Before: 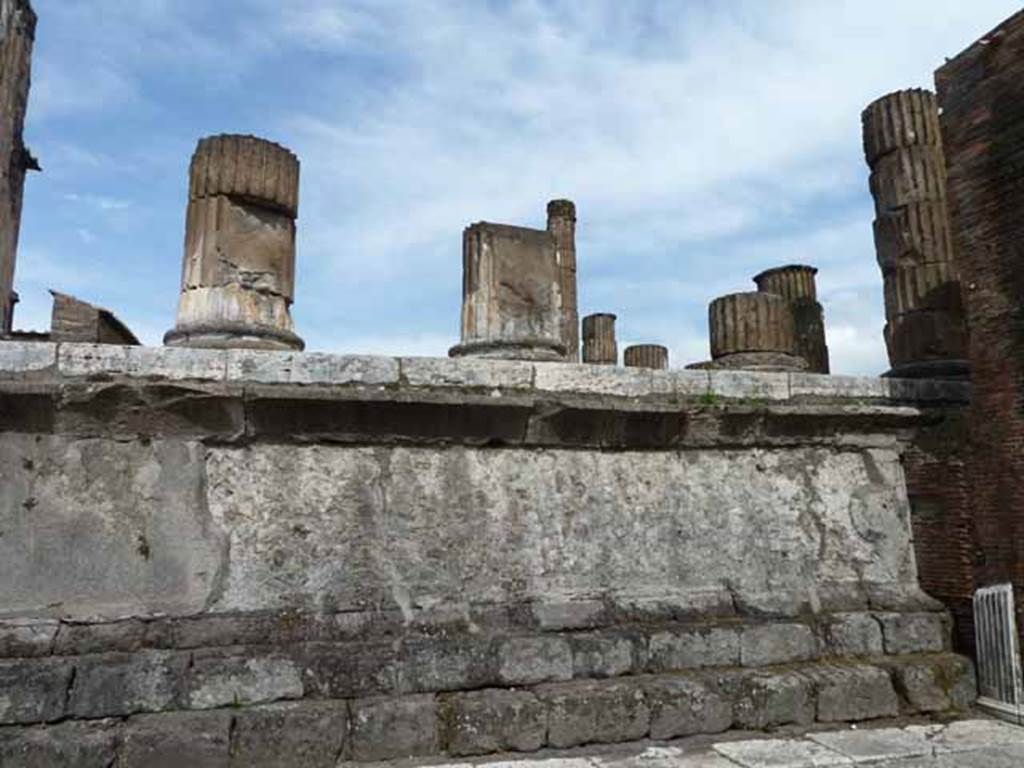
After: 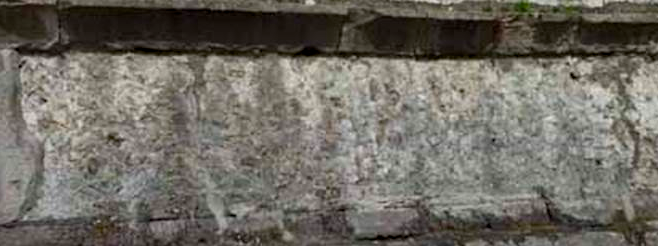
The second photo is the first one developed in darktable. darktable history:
crop: left 18.222%, top 51.096%, right 17.501%, bottom 16.87%
haze removal: adaptive false
color balance rgb: perceptual saturation grading › global saturation 24.948%, global vibrance 14.689%
shadows and highlights: shadows 17.98, highlights -84.76, soften with gaussian
tone equalizer: on, module defaults
